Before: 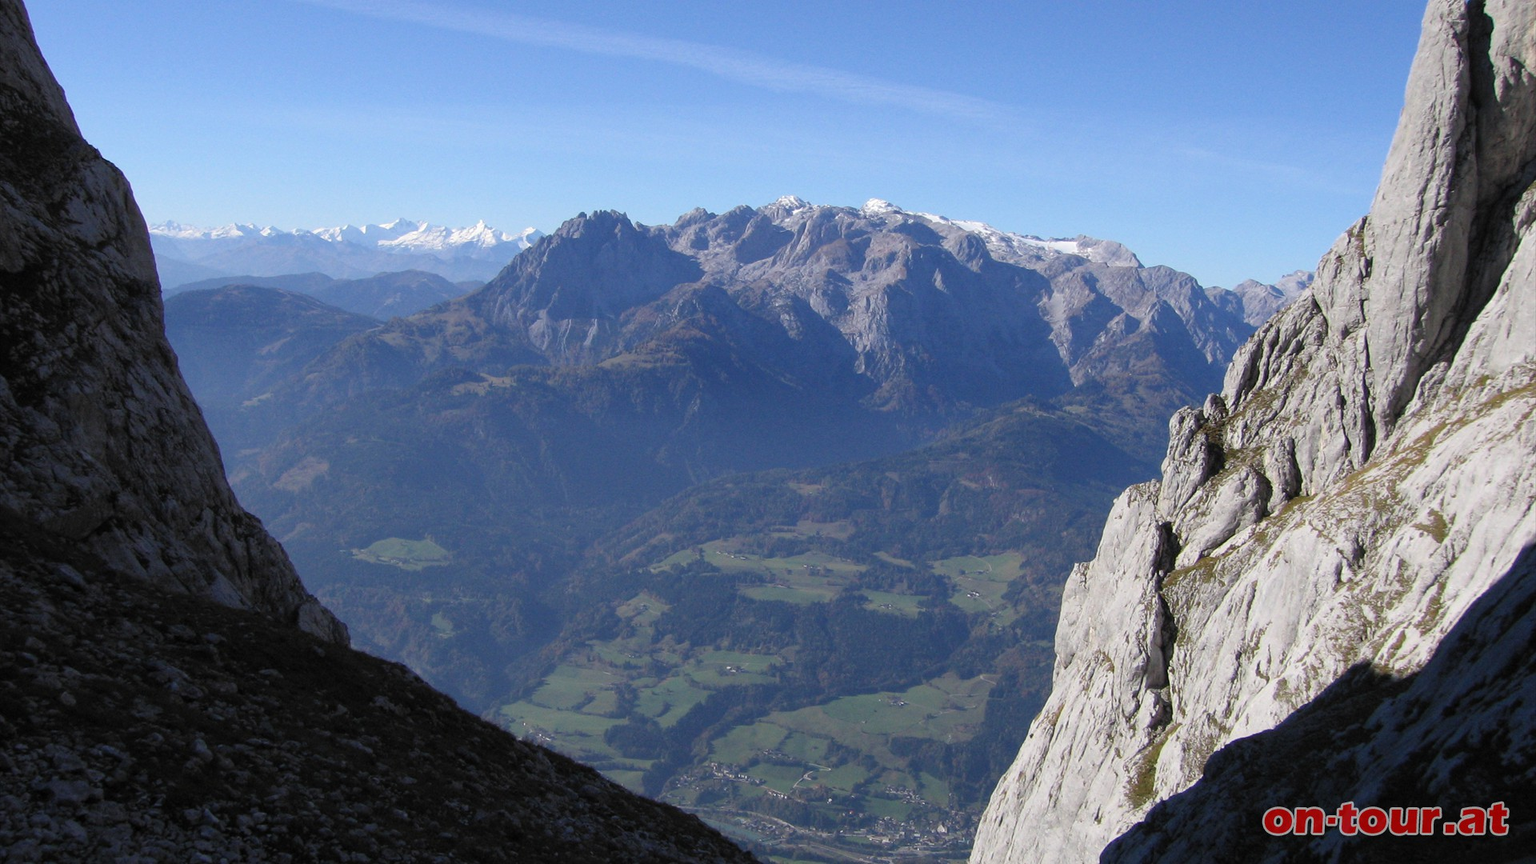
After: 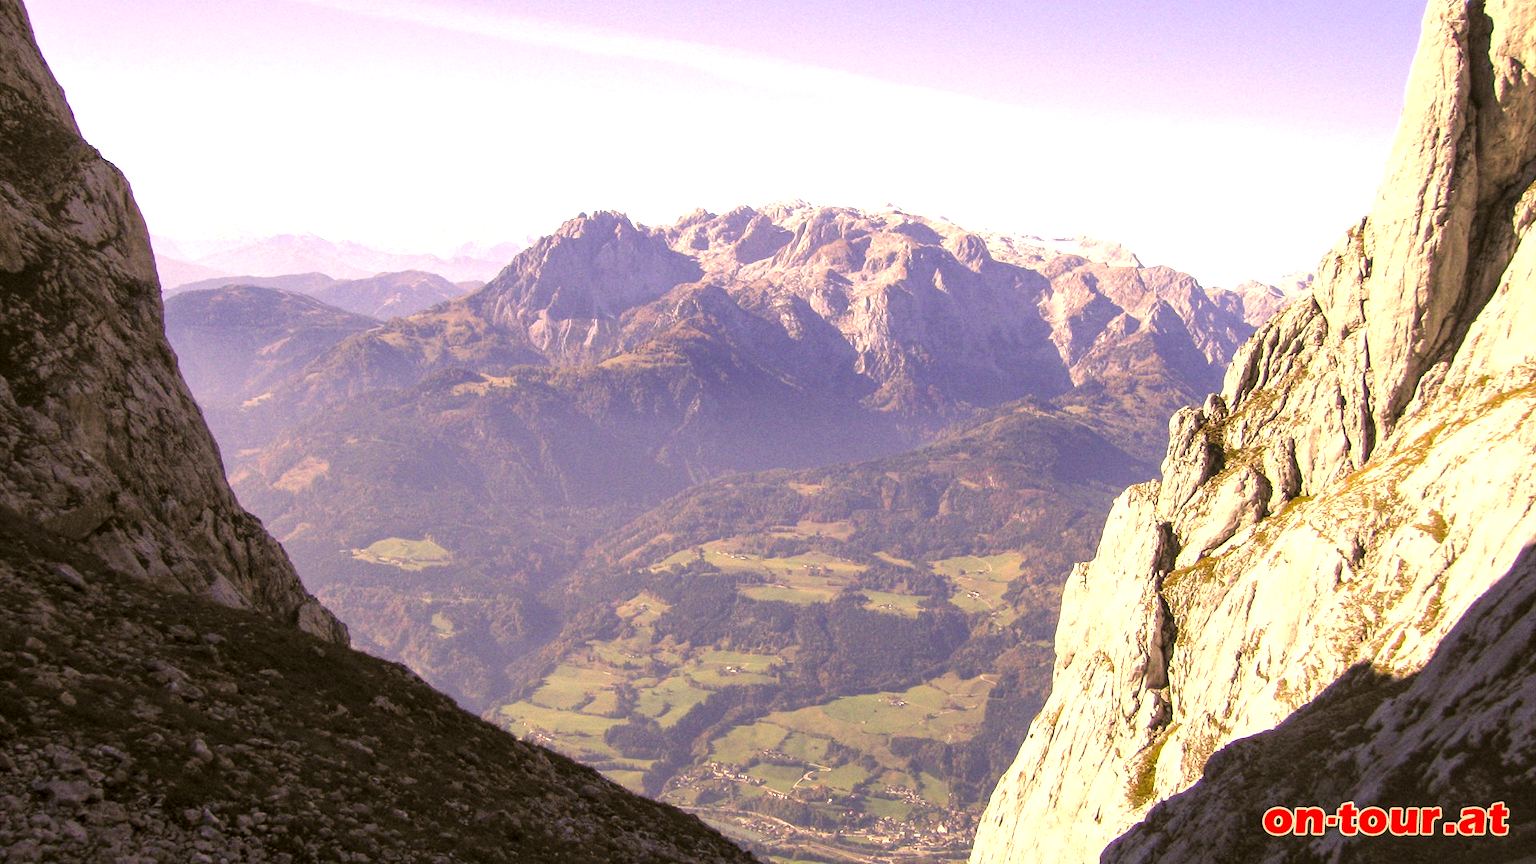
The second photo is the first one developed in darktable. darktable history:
color correction: highlights a* 18.12, highlights b* 35.63, shadows a* 0.95, shadows b* 6.56, saturation 1.03
exposure: black level correction 0, exposure 1.357 EV, compensate exposure bias true, compensate highlight preservation false
local contrast: detail 130%
